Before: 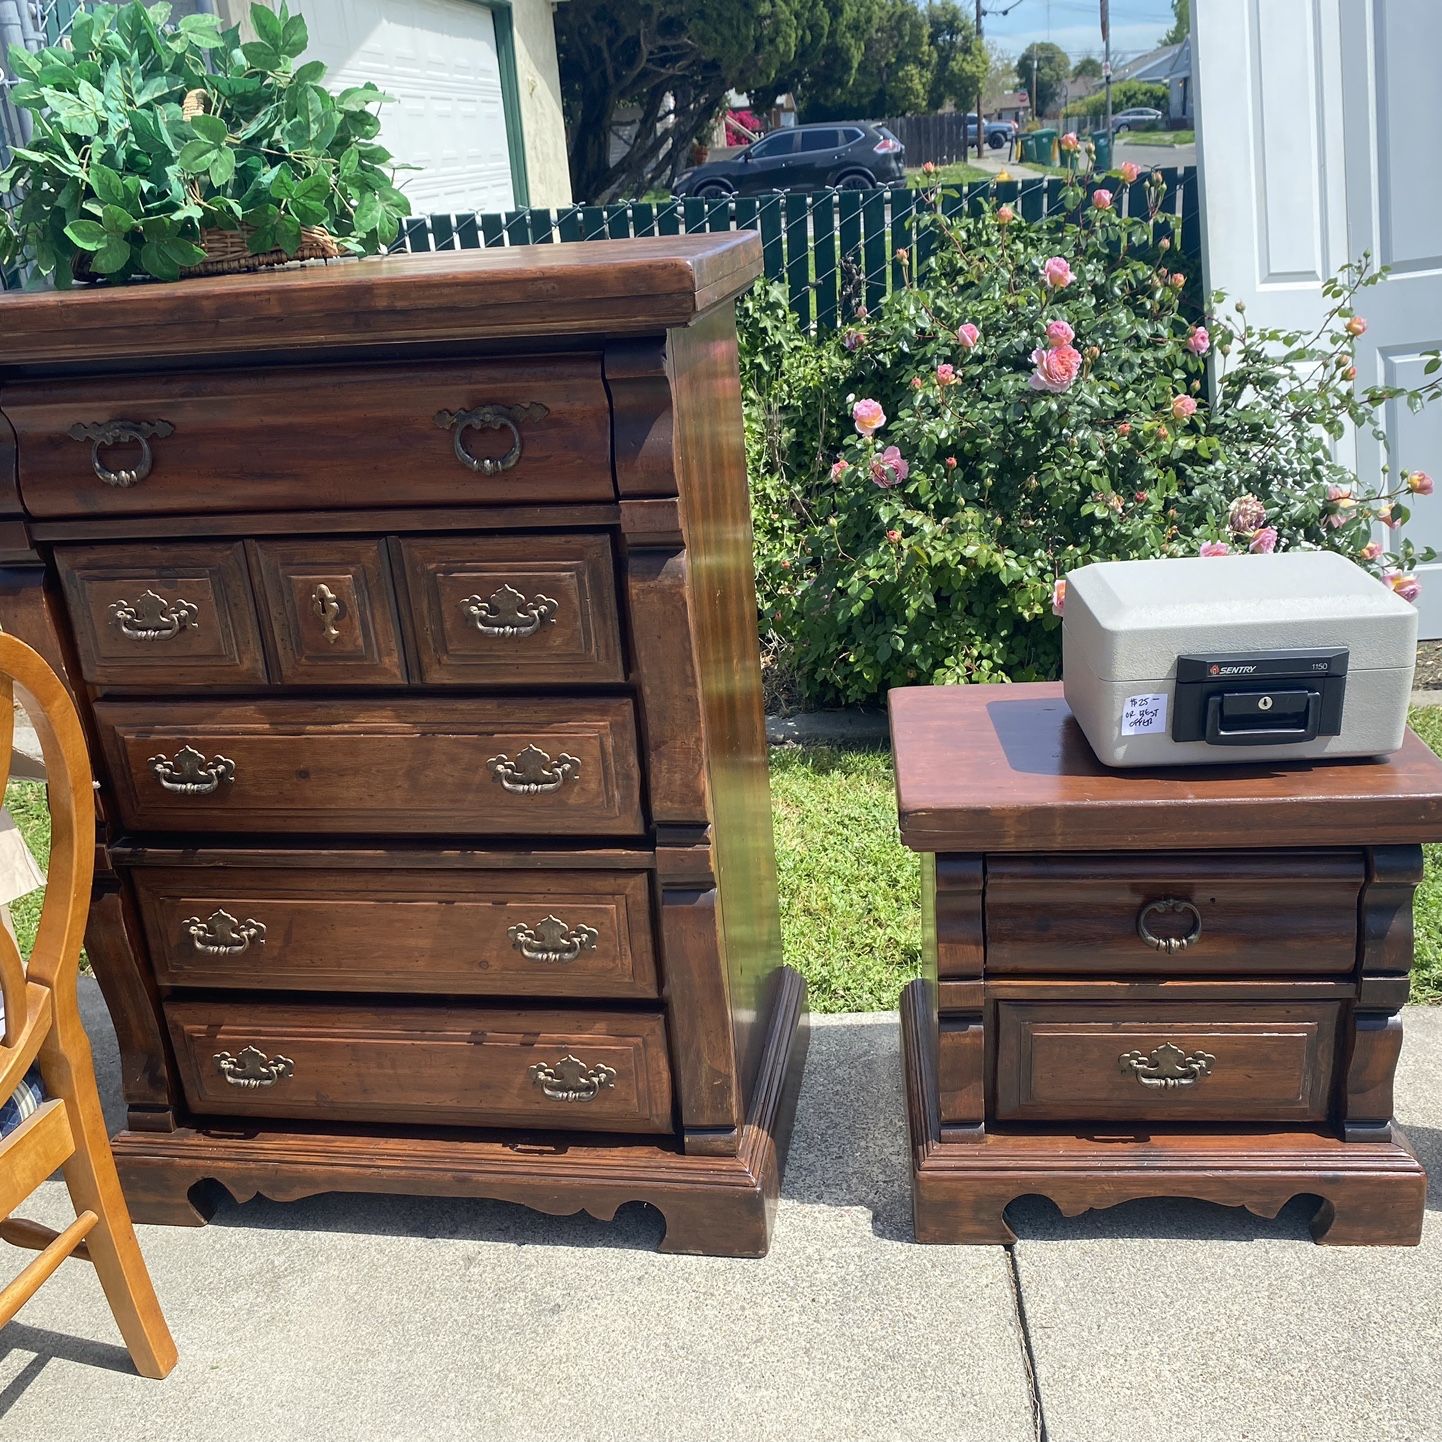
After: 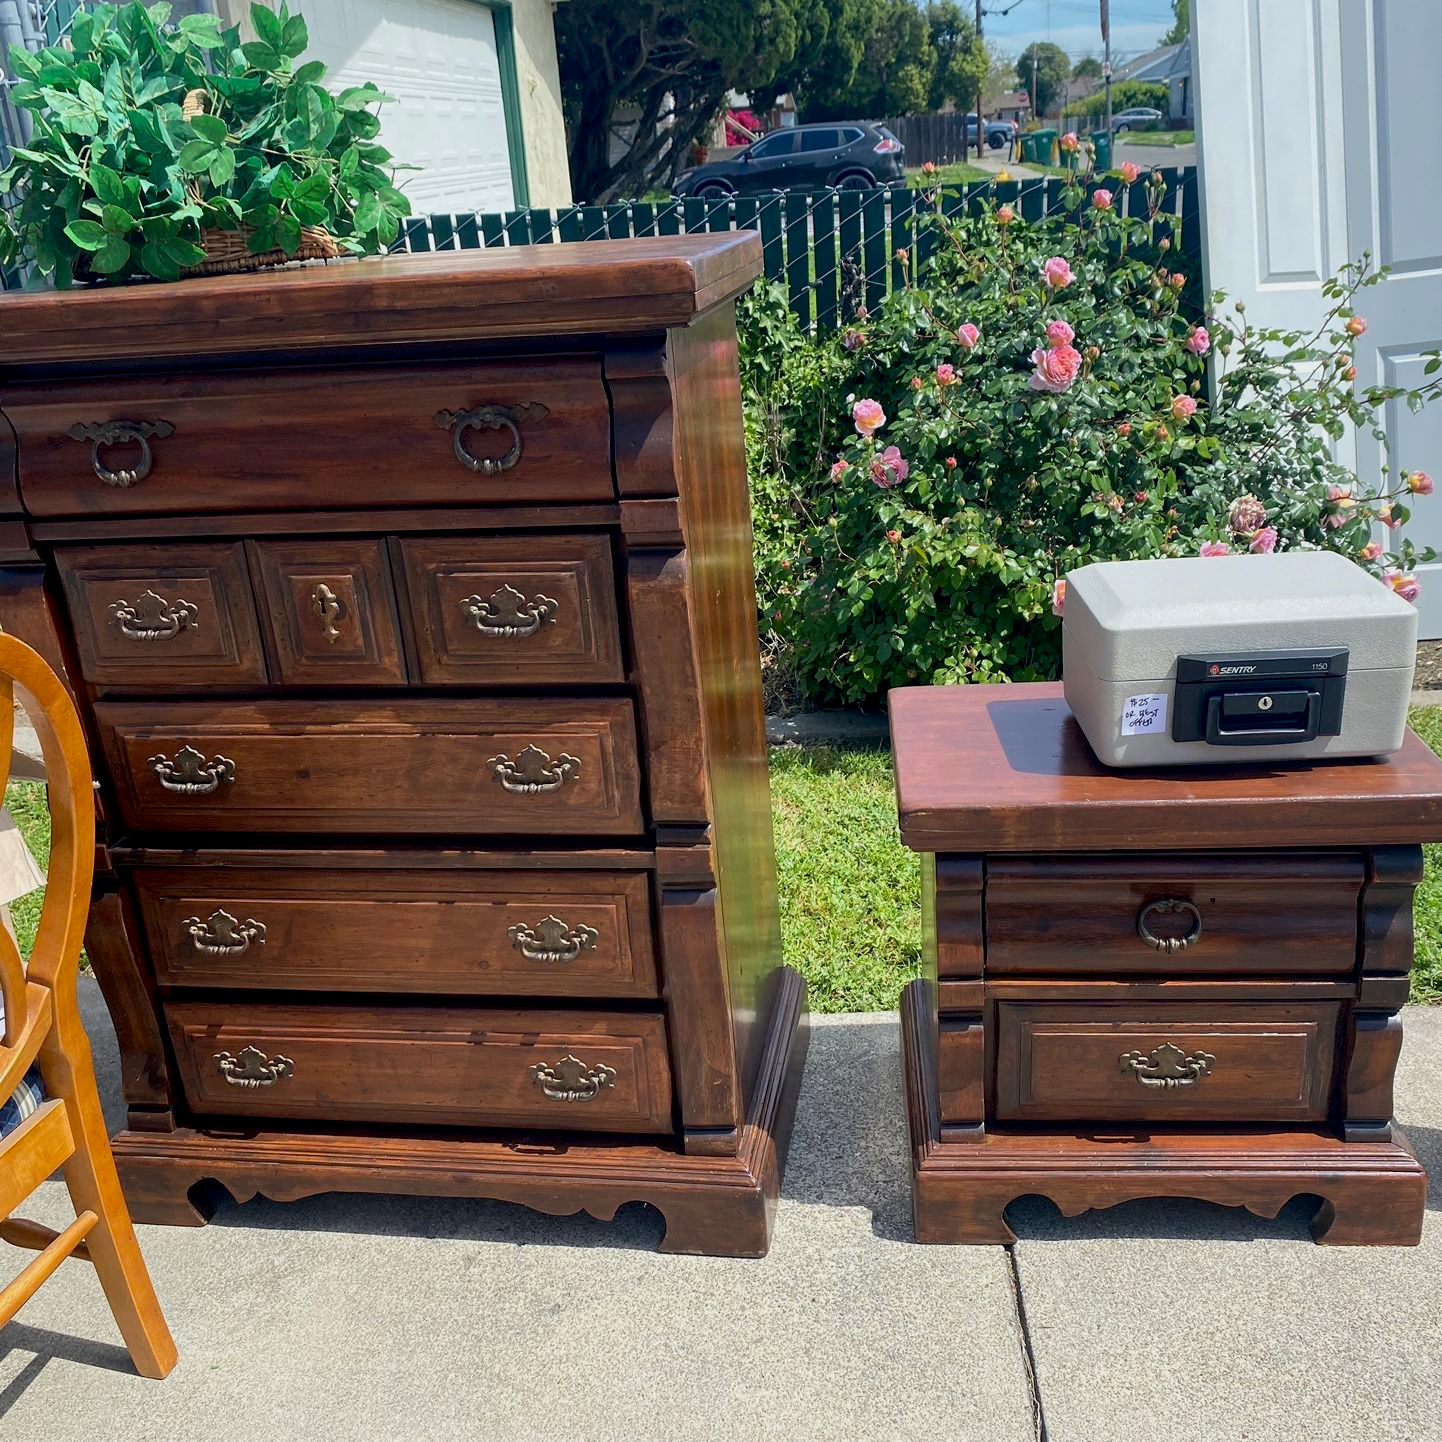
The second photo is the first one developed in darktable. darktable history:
exposure: black level correction 0.006, exposure -0.225 EV, compensate highlight preservation false
